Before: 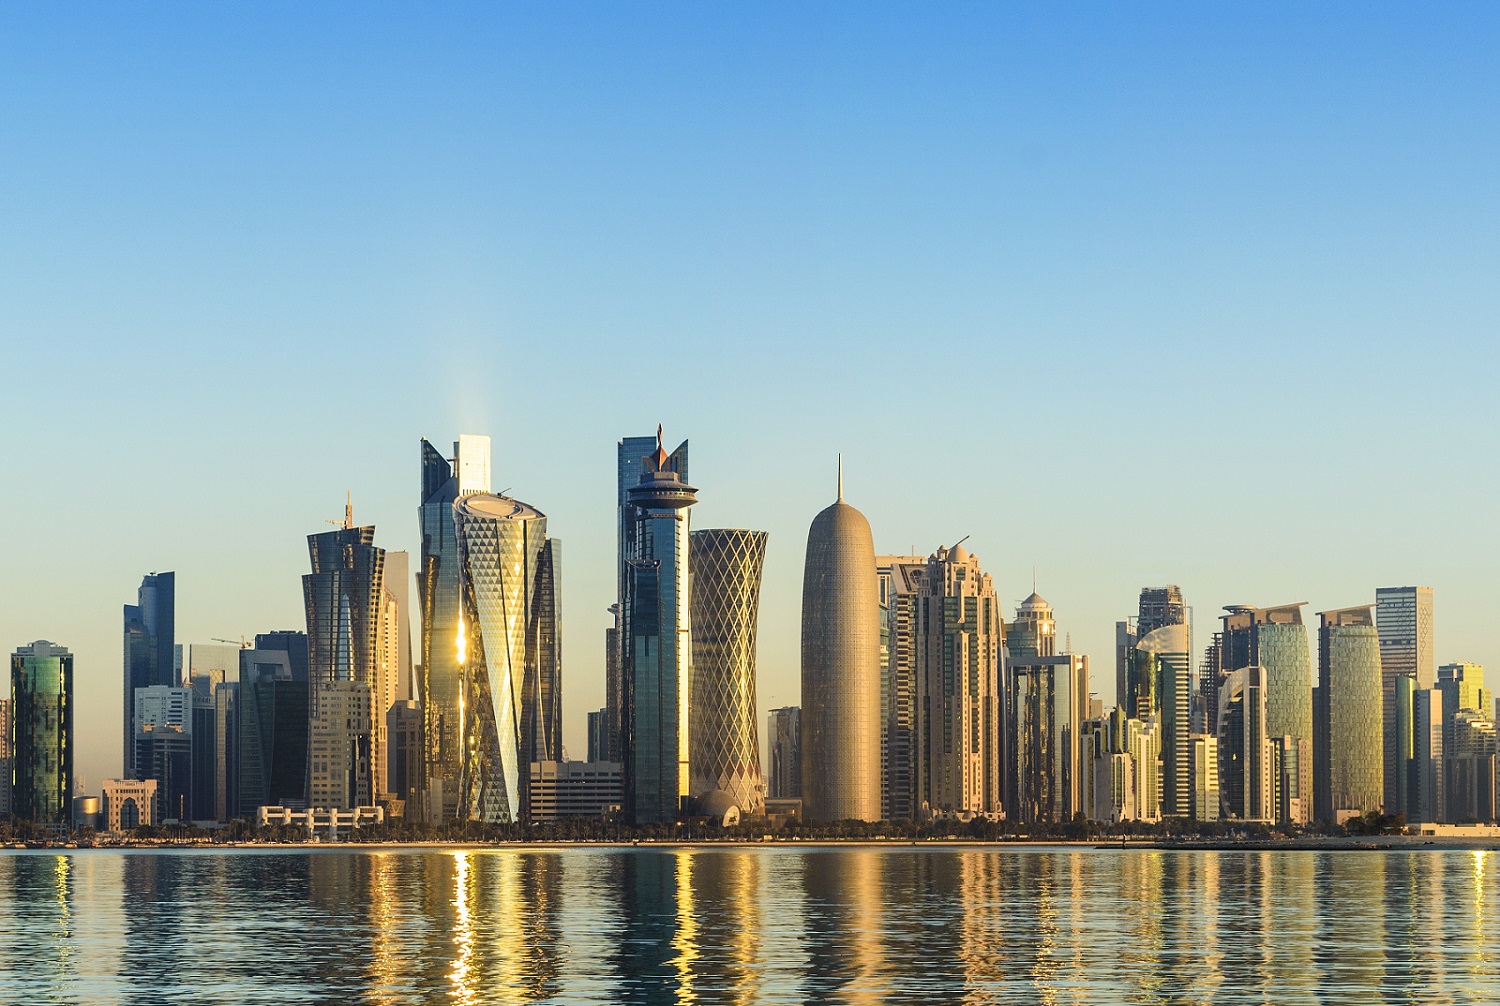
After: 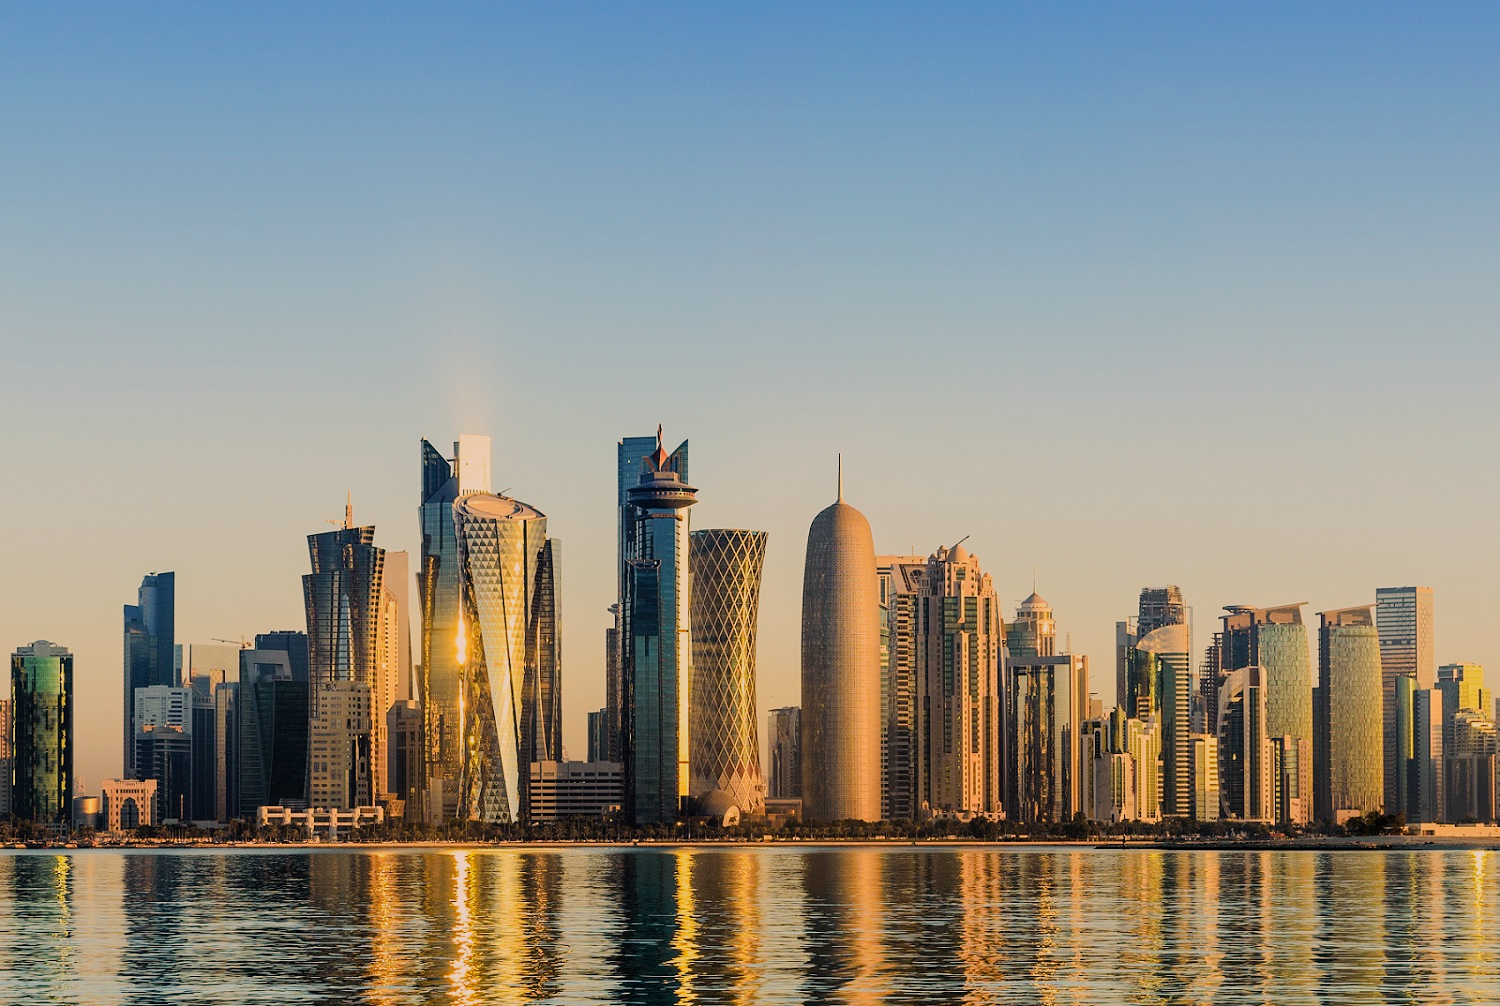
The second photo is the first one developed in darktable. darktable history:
color correction: highlights a* 11.3, highlights b* 12.15
filmic rgb: black relative exposure -7.65 EV, white relative exposure 4.56 EV, hardness 3.61
